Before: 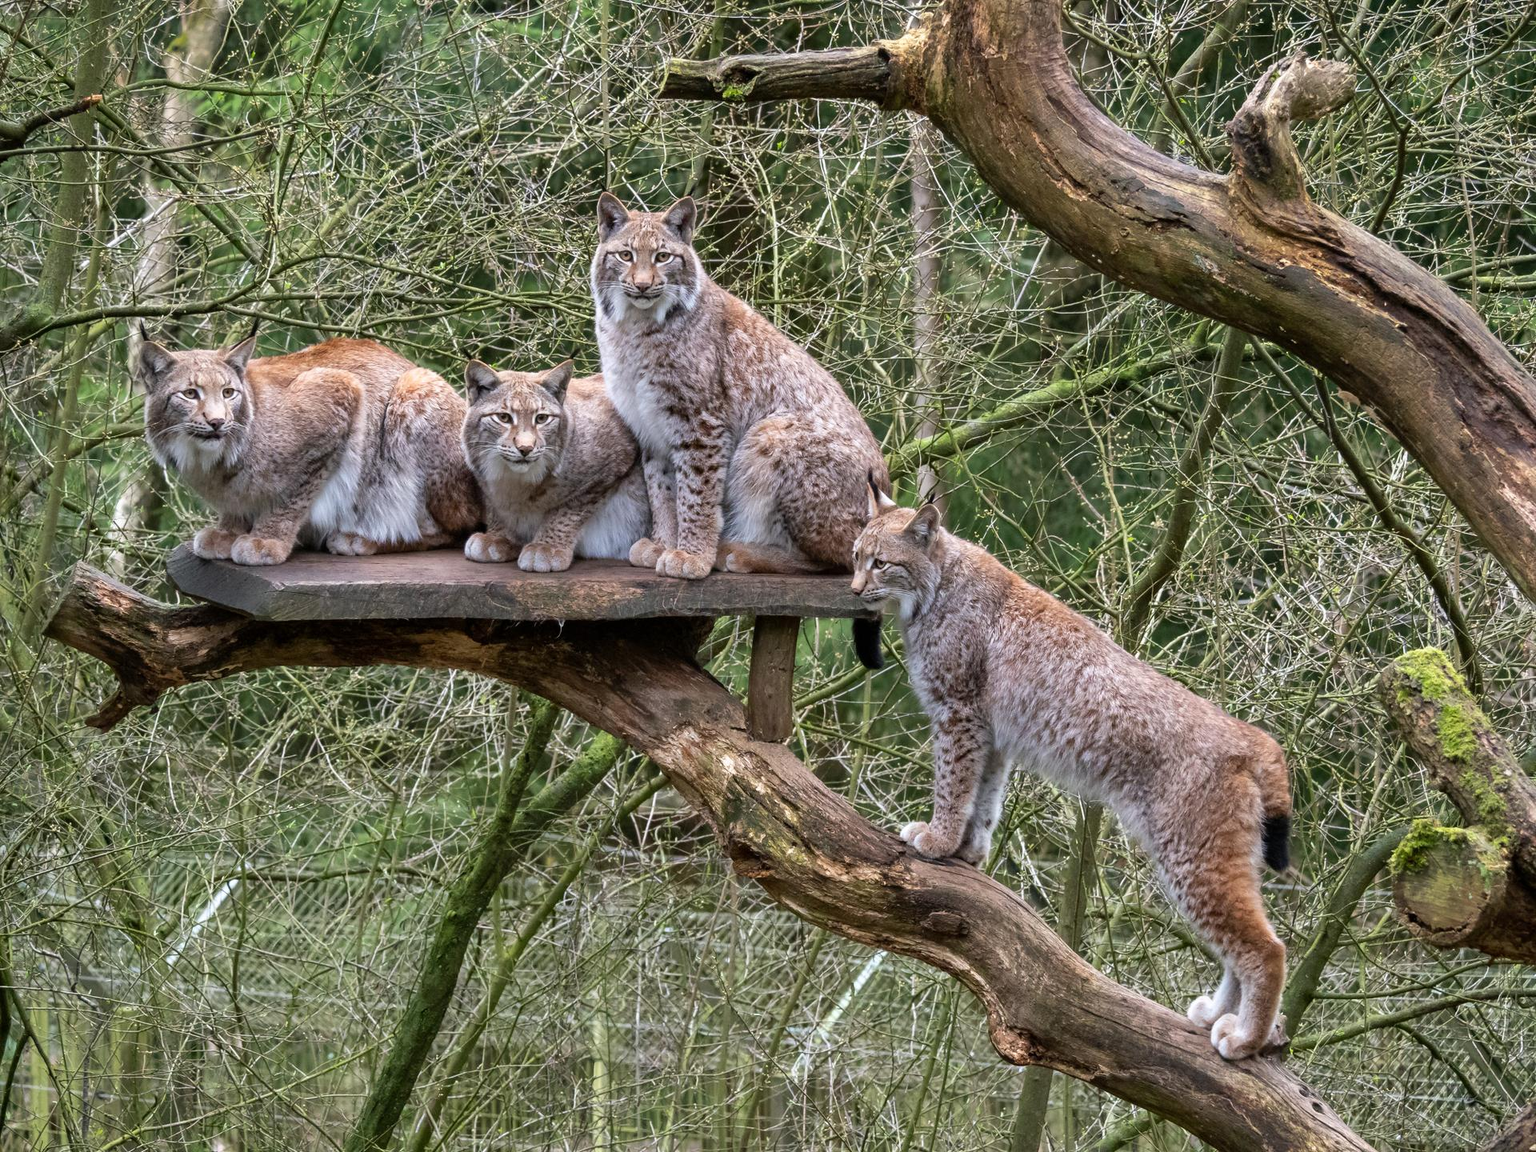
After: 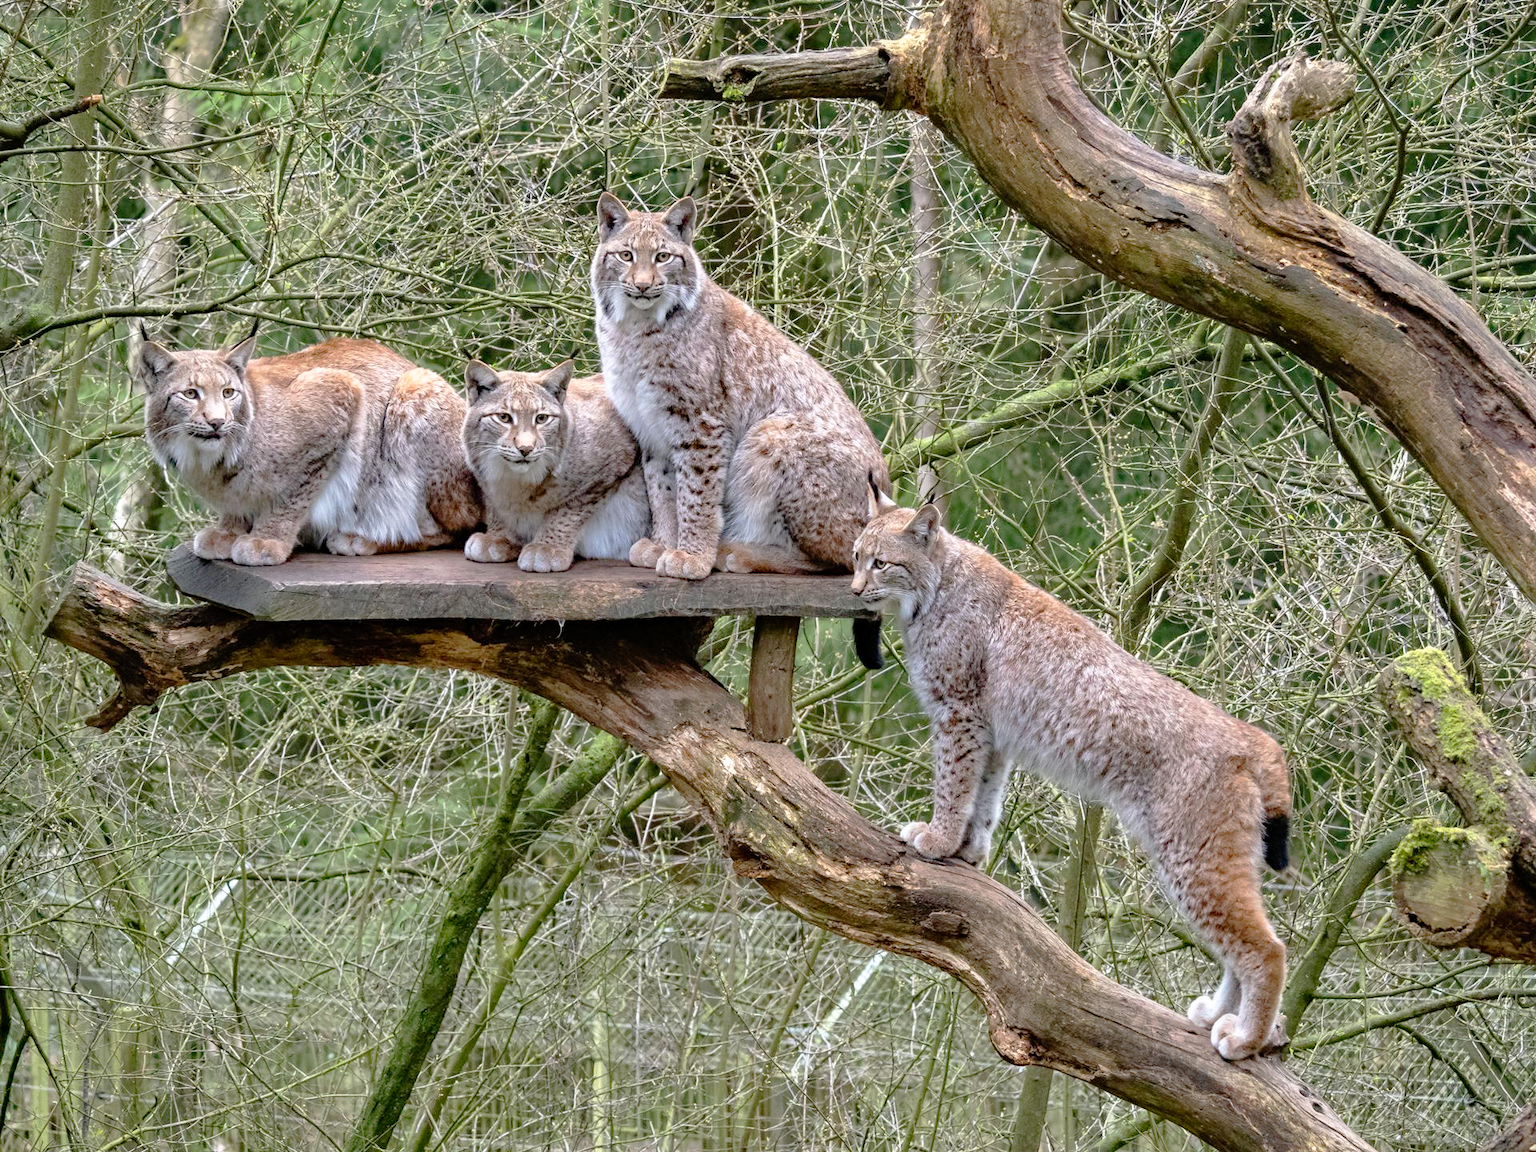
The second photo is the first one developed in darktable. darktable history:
haze removal: adaptive false
tone curve: curves: ch0 [(0, 0) (0.003, 0.007) (0.011, 0.011) (0.025, 0.021) (0.044, 0.04) (0.069, 0.07) (0.1, 0.129) (0.136, 0.187) (0.177, 0.254) (0.224, 0.325) (0.277, 0.398) (0.335, 0.461) (0.399, 0.513) (0.468, 0.571) (0.543, 0.624) (0.623, 0.69) (0.709, 0.777) (0.801, 0.86) (0.898, 0.953) (1, 1)], preserve colors none
